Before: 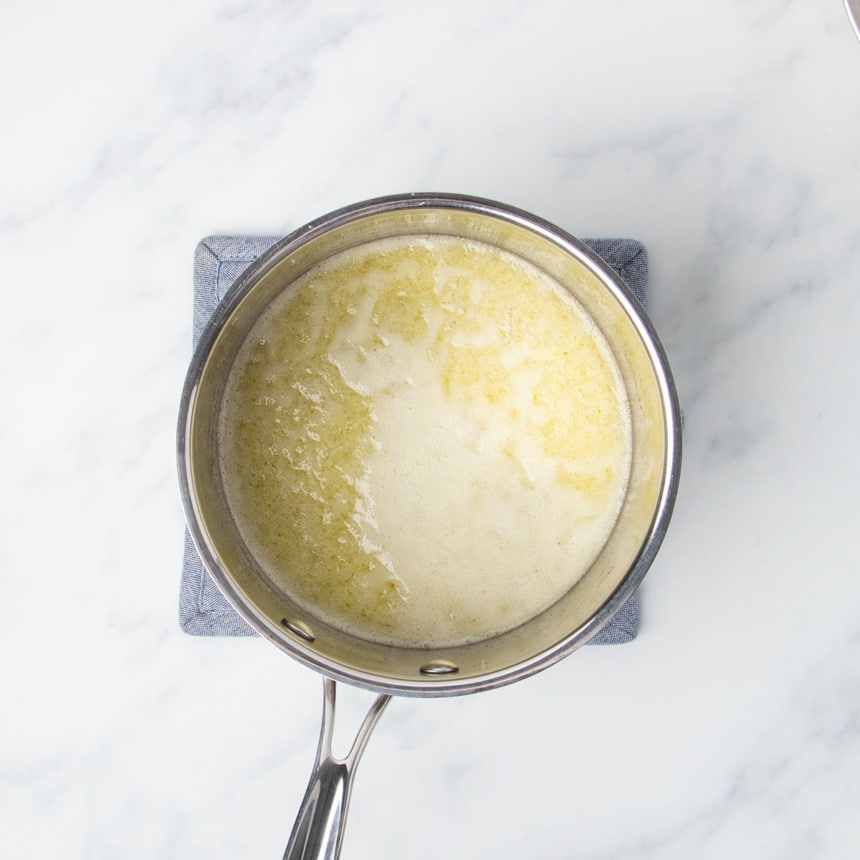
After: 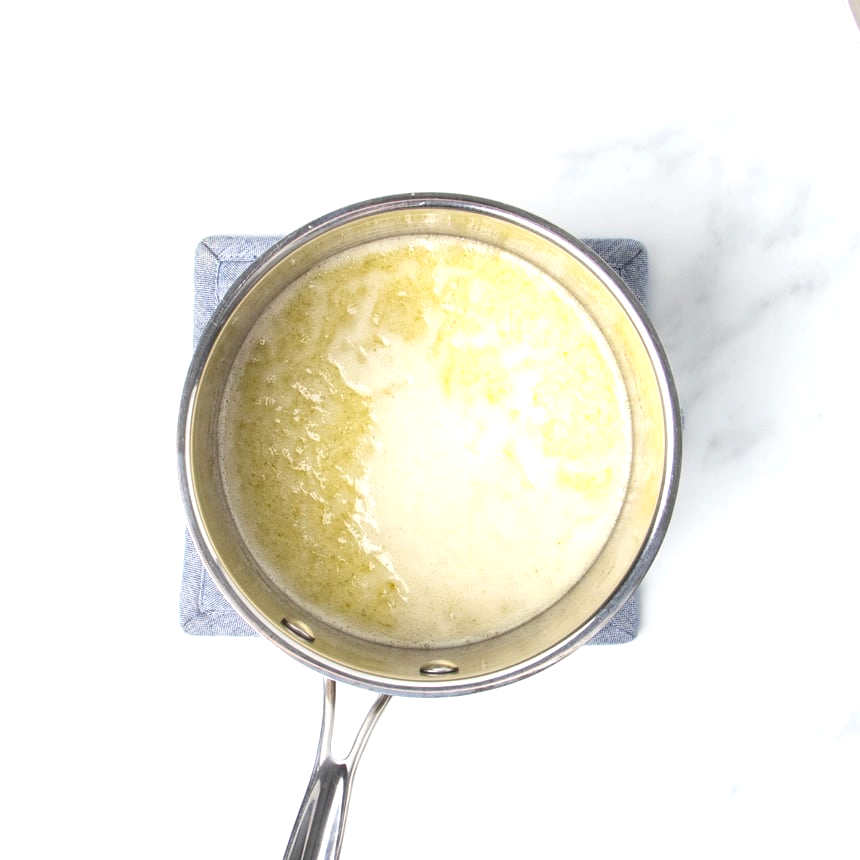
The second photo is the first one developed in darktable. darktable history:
exposure: exposure 0.605 EV, compensate exposure bias true, compensate highlight preservation false
